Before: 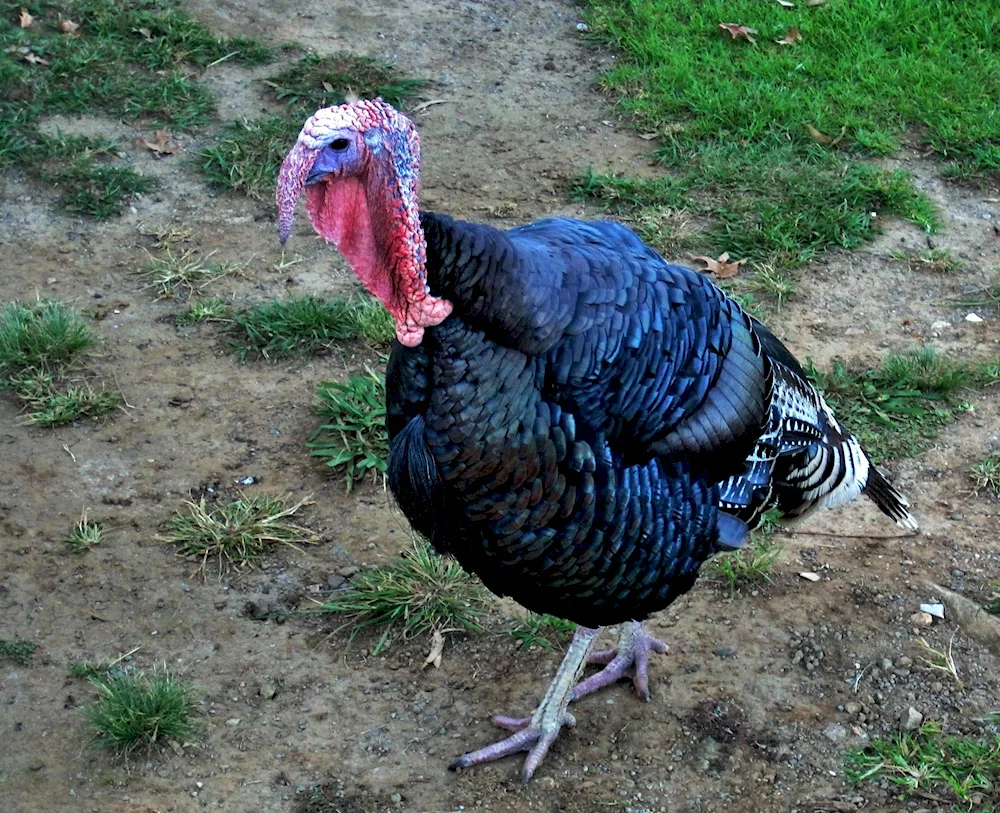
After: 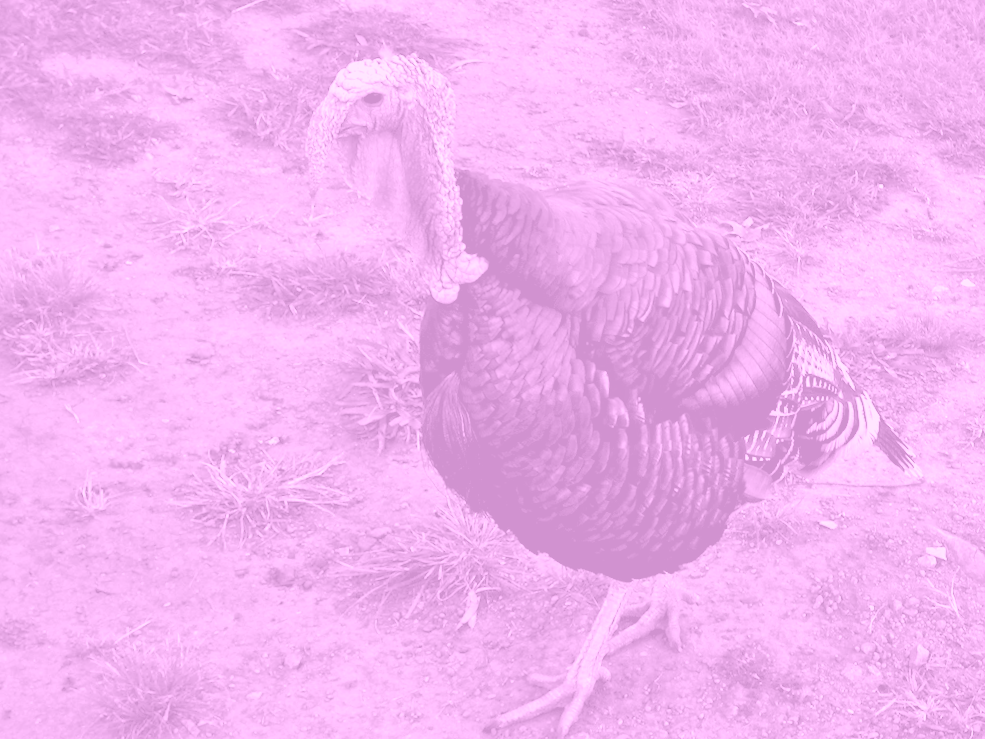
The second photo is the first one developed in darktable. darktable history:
rotate and perspective: rotation -0.013°, lens shift (vertical) -0.027, lens shift (horizontal) 0.178, crop left 0.016, crop right 0.989, crop top 0.082, crop bottom 0.918
colorize: hue 331.2°, saturation 75%, source mix 30.28%, lightness 70.52%, version 1
